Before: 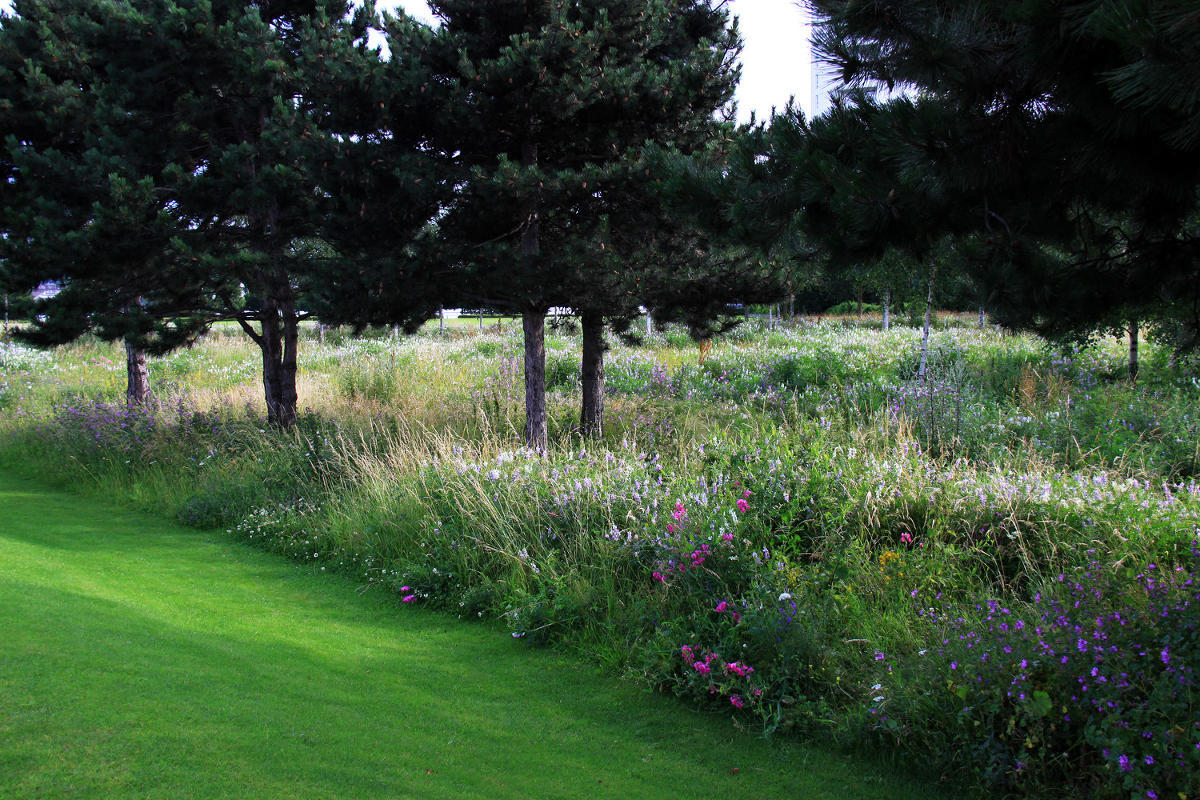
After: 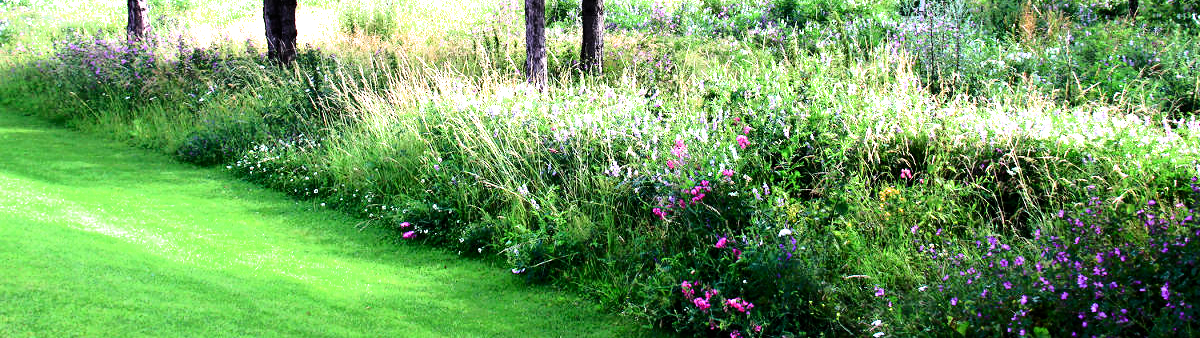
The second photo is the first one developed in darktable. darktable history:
filmic rgb: black relative exposure -8.29 EV, white relative exposure 2.2 EV, target white luminance 99.898%, hardness 7.19, latitude 75.26%, contrast 1.322, highlights saturation mix -2.76%, shadows ↔ highlights balance 30.63%
crop: top 45.596%, bottom 12.111%
exposure: black level correction 0, exposure 0.952 EV, compensate highlight preservation false
tone curve: curves: ch0 [(0, 0) (0.234, 0.191) (0.48, 0.534) (0.608, 0.667) (0.725, 0.809) (0.864, 0.922) (1, 1)]; ch1 [(0, 0) (0.453, 0.43) (0.5, 0.5) (0.615, 0.649) (1, 1)]; ch2 [(0, 0) (0.5, 0.5) (0.586, 0.617) (1, 1)], color space Lab, independent channels, preserve colors none
